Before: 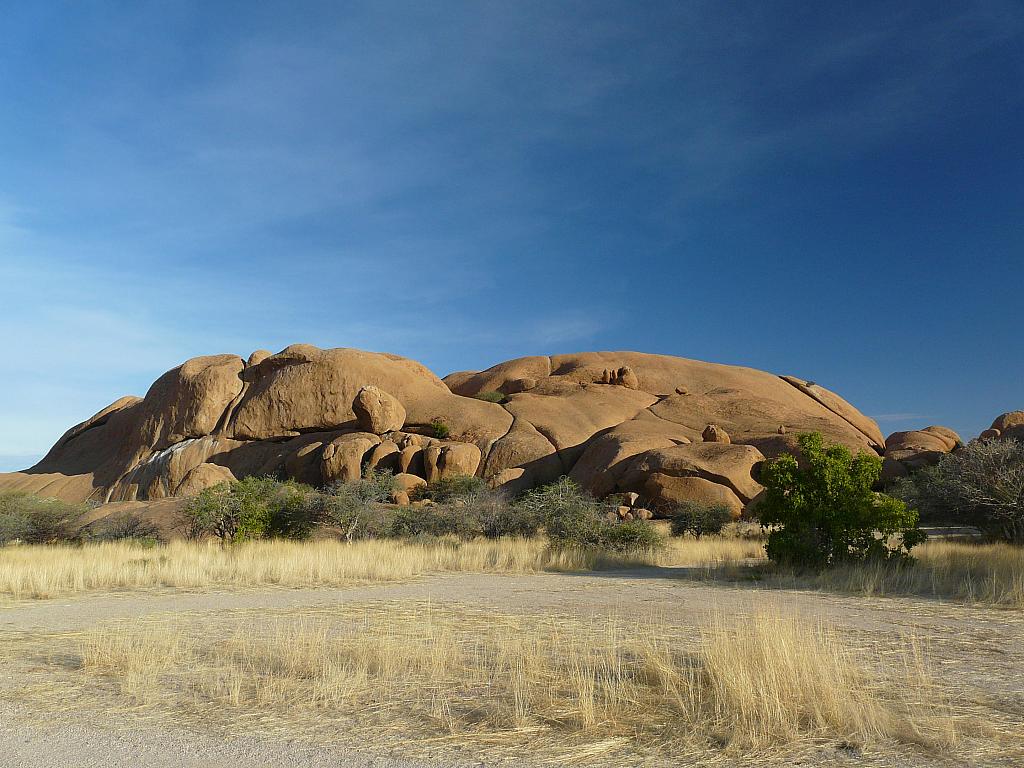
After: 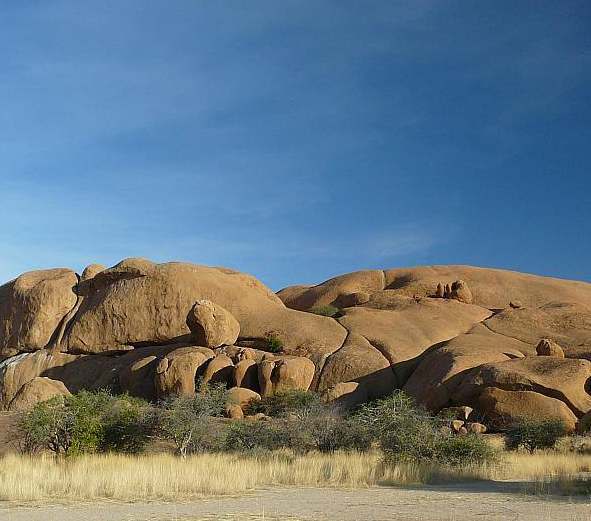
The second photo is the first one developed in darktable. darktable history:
crop: left 16.218%, top 11.319%, right 26.063%, bottom 20.781%
